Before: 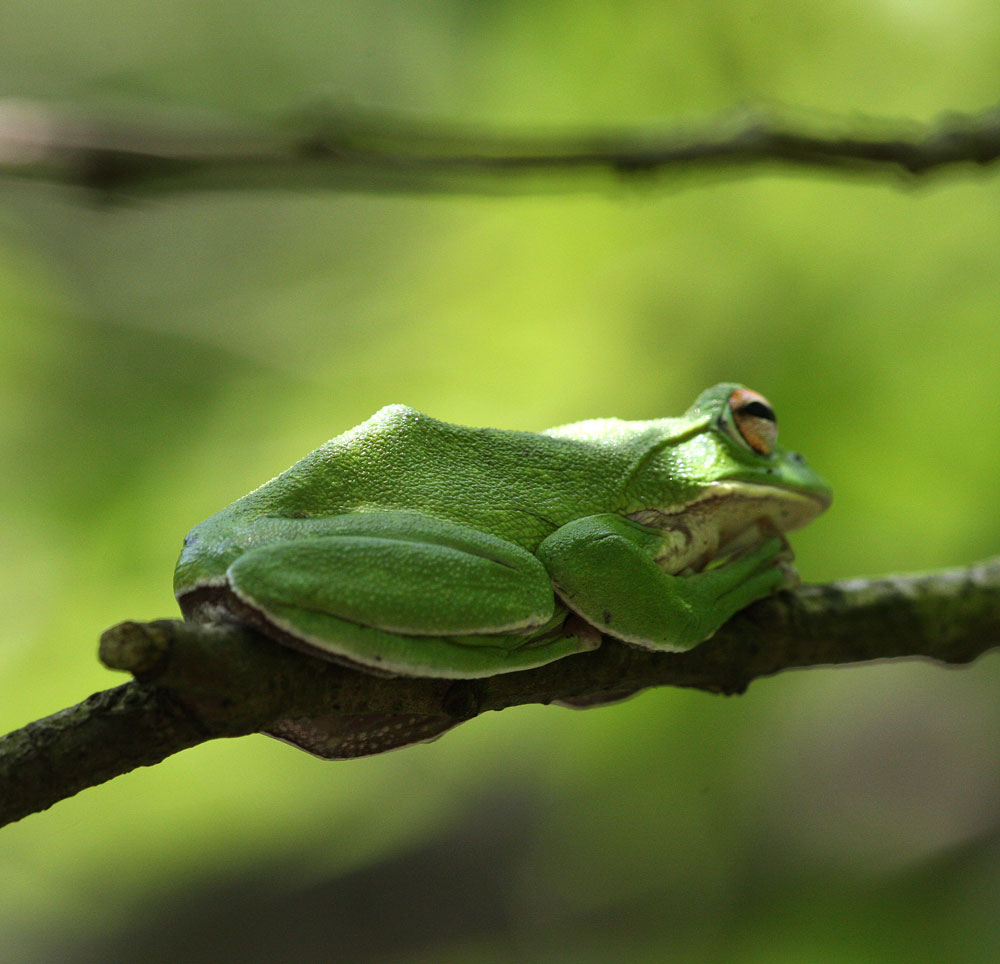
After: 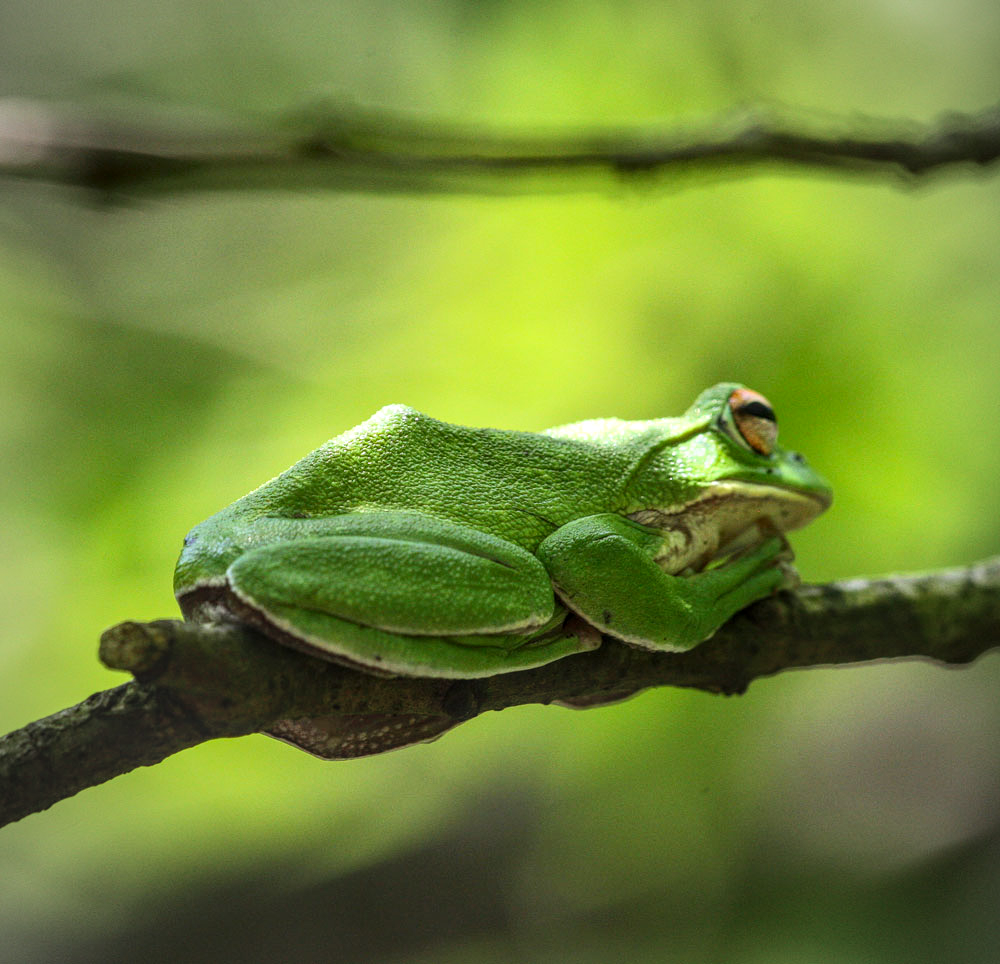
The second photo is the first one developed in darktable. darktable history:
local contrast: highlights 1%, shadows 6%, detail 134%
contrast brightness saturation: contrast 0.202, brightness 0.16, saturation 0.216
vignetting: fall-off radius 60.99%
